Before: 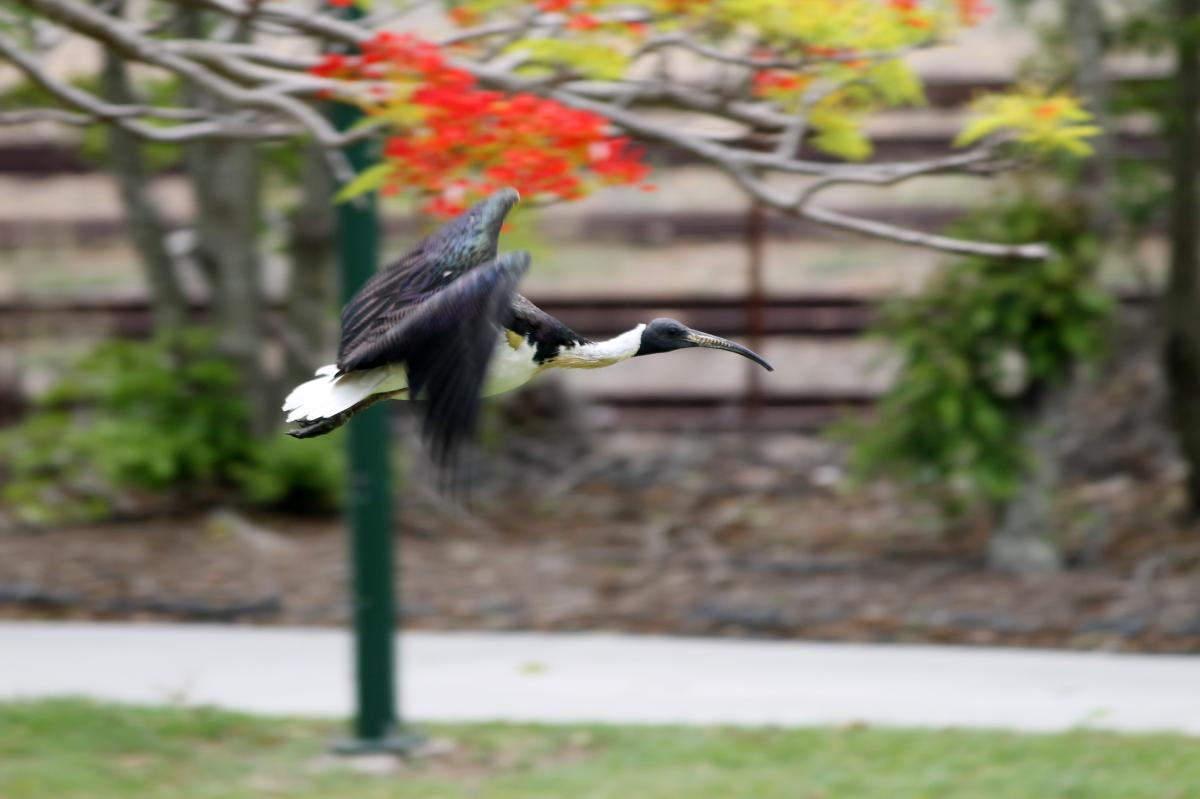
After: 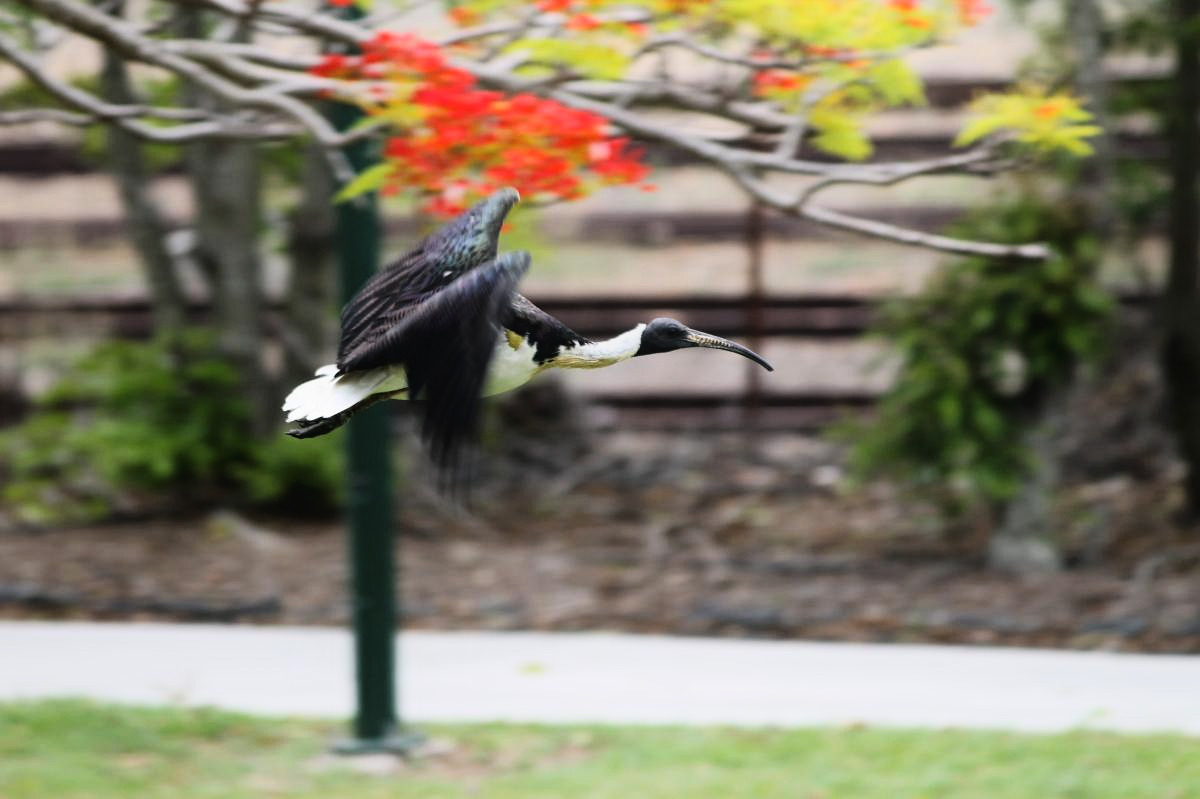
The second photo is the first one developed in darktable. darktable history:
contrast equalizer: y [[0.439, 0.44, 0.442, 0.457, 0.493, 0.498], [0.5 ×6], [0.5 ×6], [0 ×6], [0 ×6]]
tone curve: curves: ch0 [(0, 0) (0.003, 0.002) (0.011, 0.006) (0.025, 0.014) (0.044, 0.02) (0.069, 0.027) (0.1, 0.036) (0.136, 0.05) (0.177, 0.081) (0.224, 0.118) (0.277, 0.183) (0.335, 0.262) (0.399, 0.351) (0.468, 0.456) (0.543, 0.571) (0.623, 0.692) (0.709, 0.795) (0.801, 0.88) (0.898, 0.948) (1, 1)], color space Lab, linked channels
